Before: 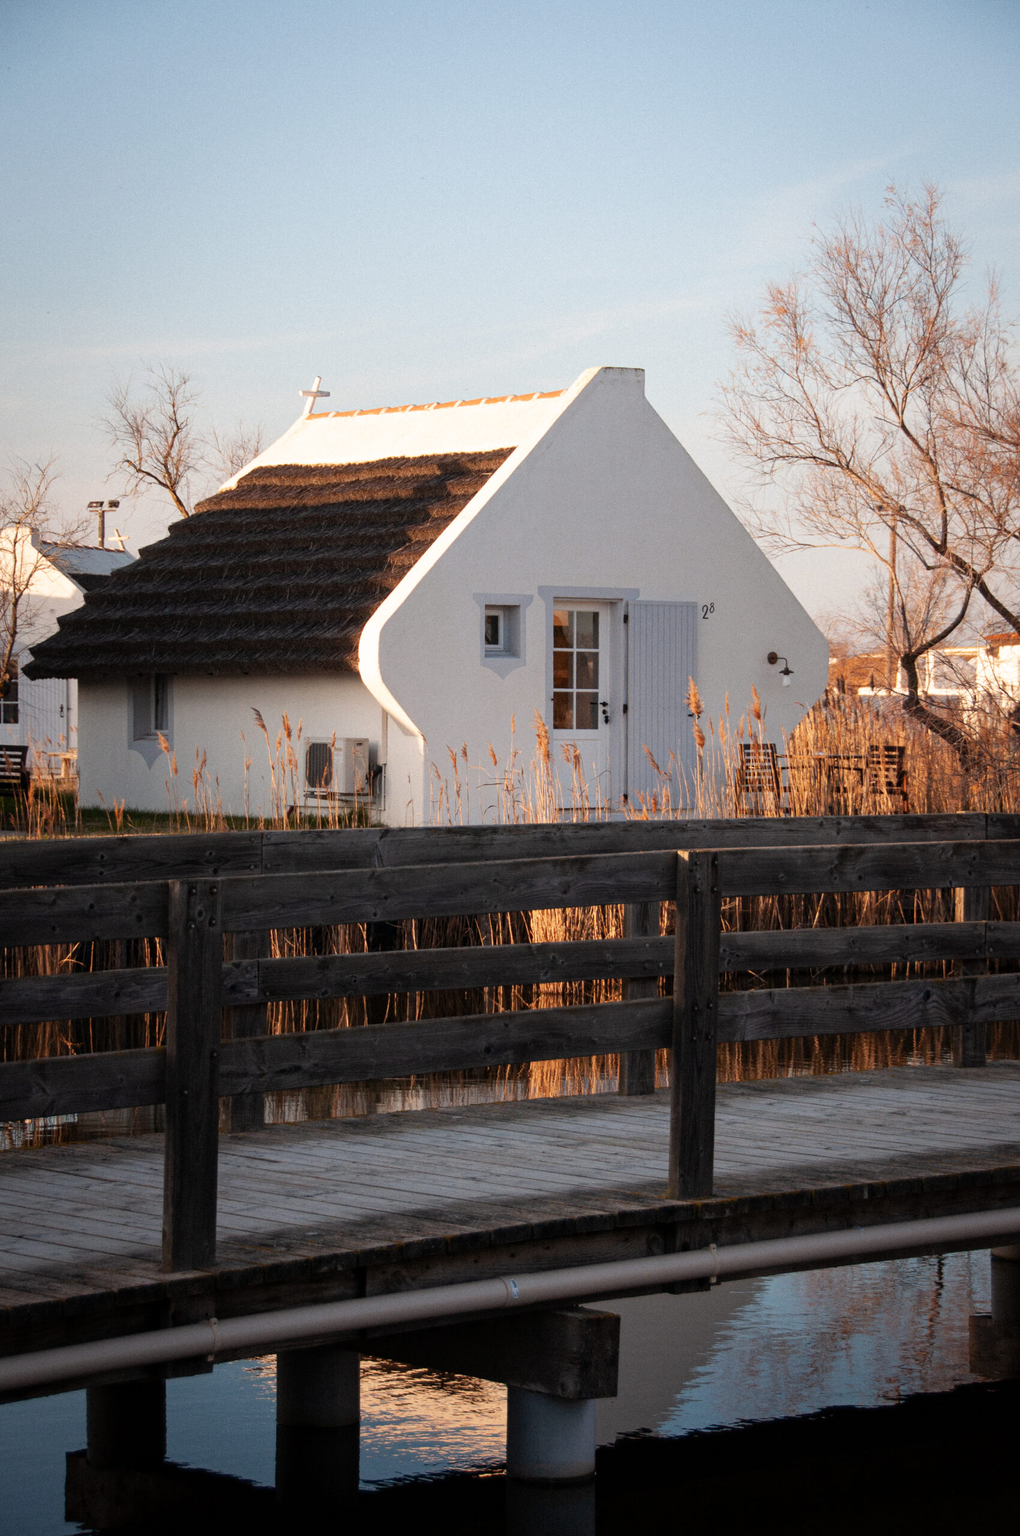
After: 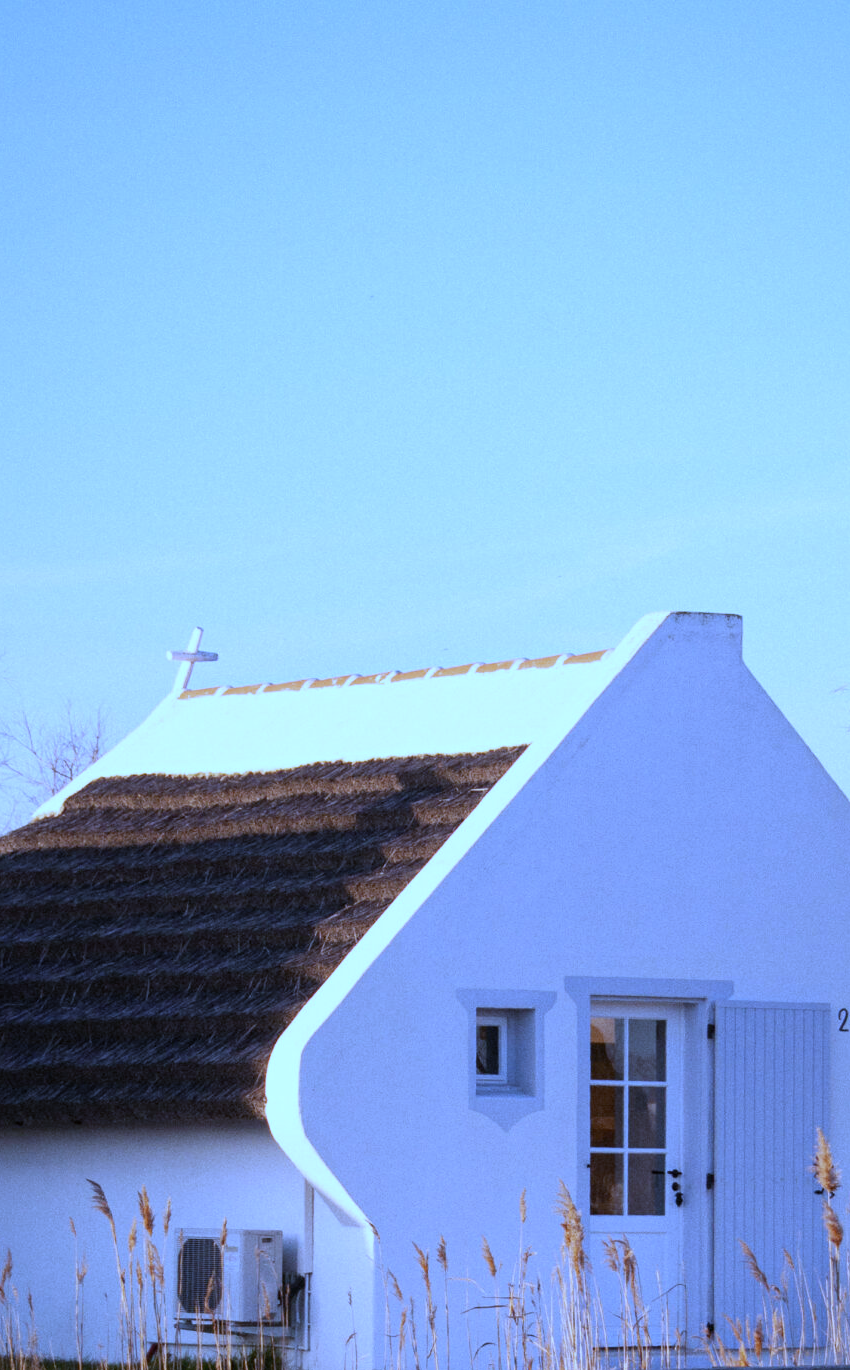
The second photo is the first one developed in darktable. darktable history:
white balance: red 0.766, blue 1.537
crop: left 19.556%, right 30.401%, bottom 46.458%
